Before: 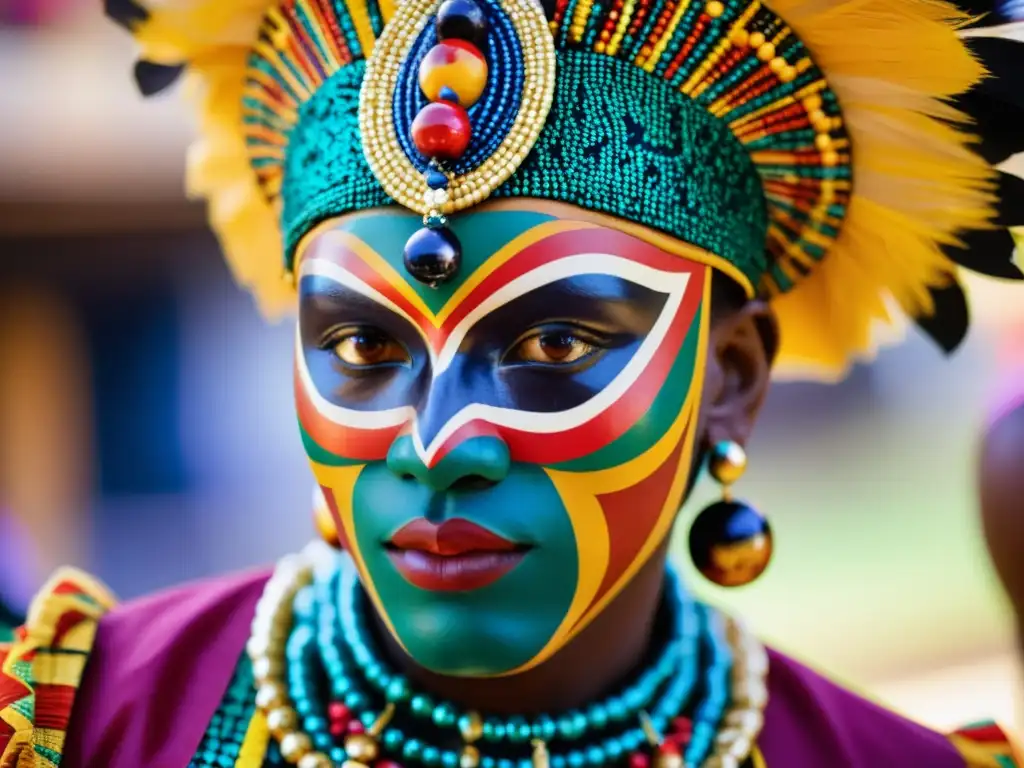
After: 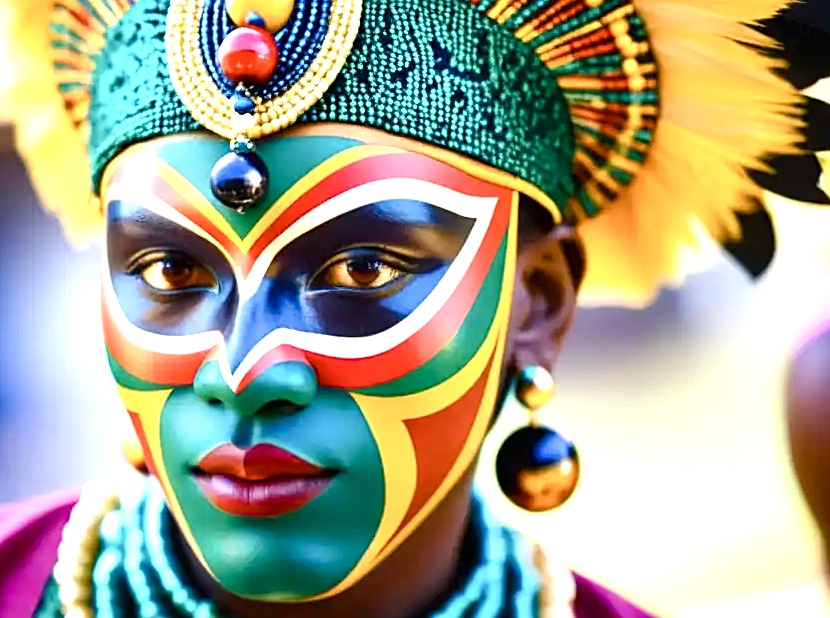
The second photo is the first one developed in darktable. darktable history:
local contrast: mode bilateral grid, contrast 19, coarseness 51, detail 119%, midtone range 0.2
sharpen: on, module defaults
color balance rgb: highlights gain › chroma 3.009%, highlights gain › hue 78.27°, perceptual saturation grading › global saturation 20%, perceptual saturation grading › highlights -25.605%, perceptual saturation grading › shadows 50.129%
exposure: black level correction 0, exposure 1.105 EV, compensate highlight preservation false
crop: left 18.944%, top 9.791%, bottom 9.626%
contrast brightness saturation: contrast 0.107, saturation -0.152
